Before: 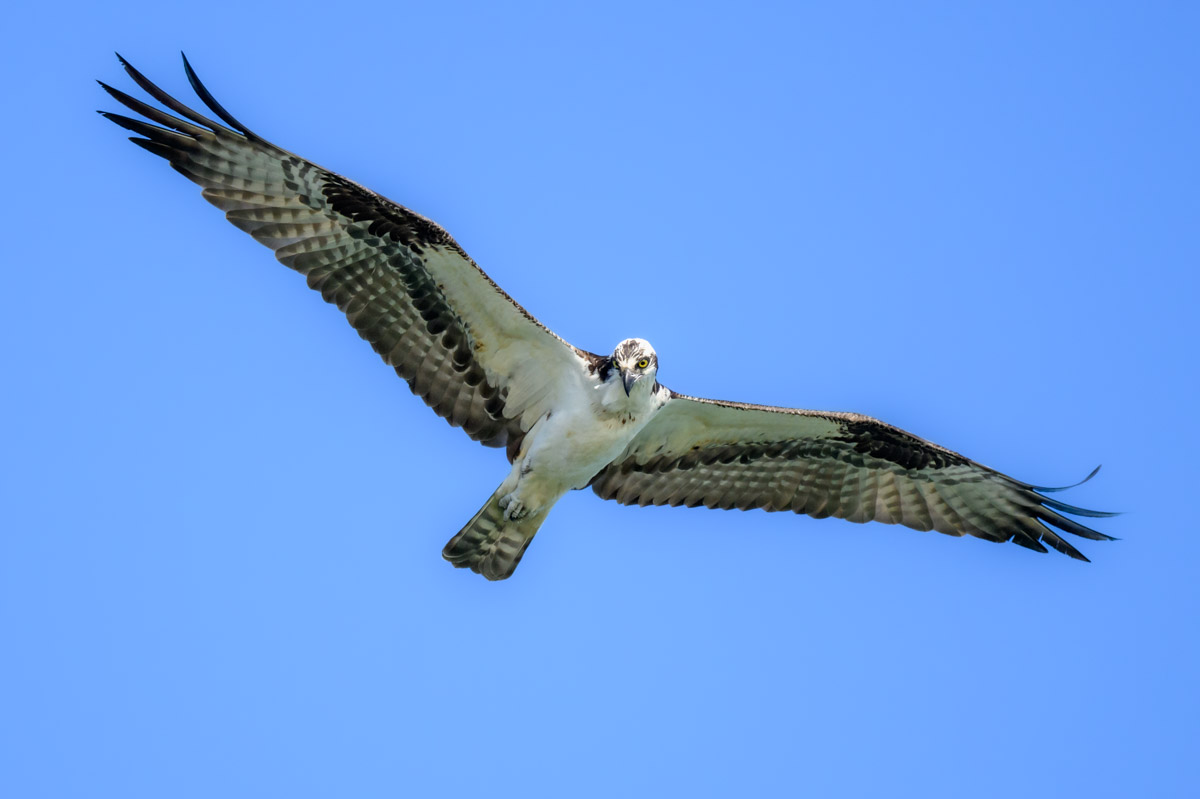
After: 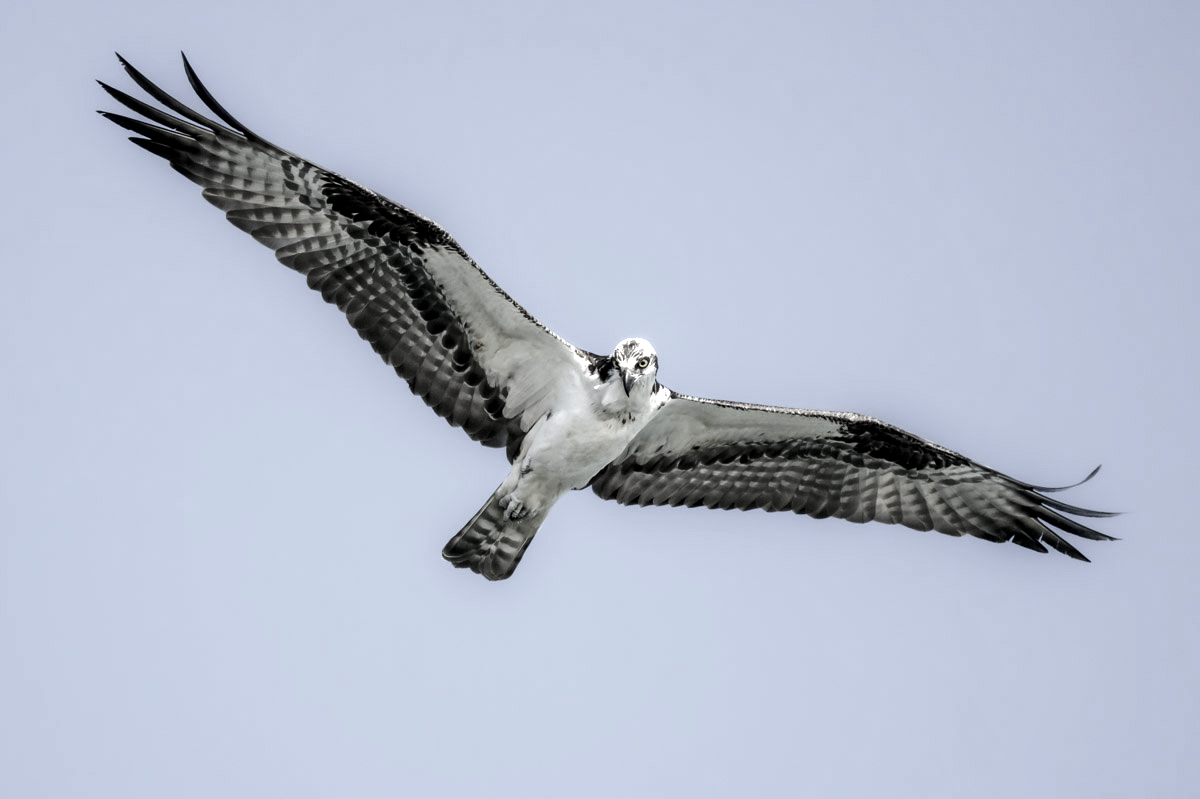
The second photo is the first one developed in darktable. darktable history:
tone equalizer: -8 EV -0.75 EV, -7 EV -0.7 EV, -6 EV -0.6 EV, -5 EV -0.4 EV, -3 EV 0.4 EV, -2 EV 0.6 EV, -1 EV 0.7 EV, +0 EV 0.75 EV, edges refinement/feathering 500, mask exposure compensation -1.57 EV, preserve details no
color correction: saturation 0.2
local contrast: highlights 100%, shadows 100%, detail 120%, midtone range 0.2
